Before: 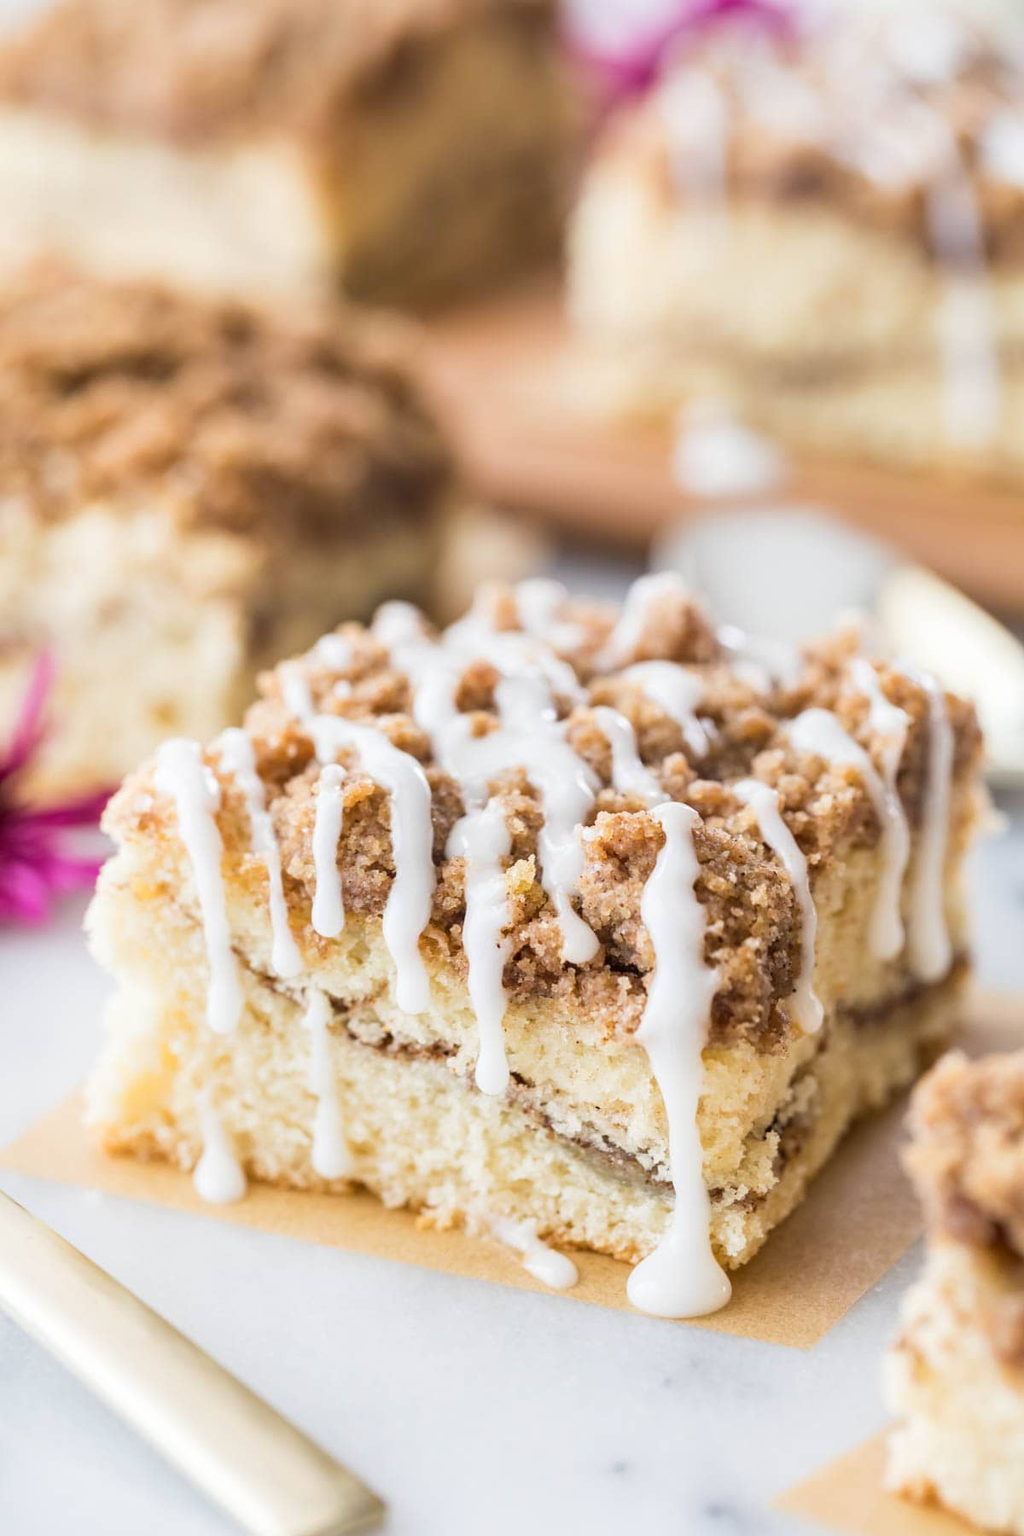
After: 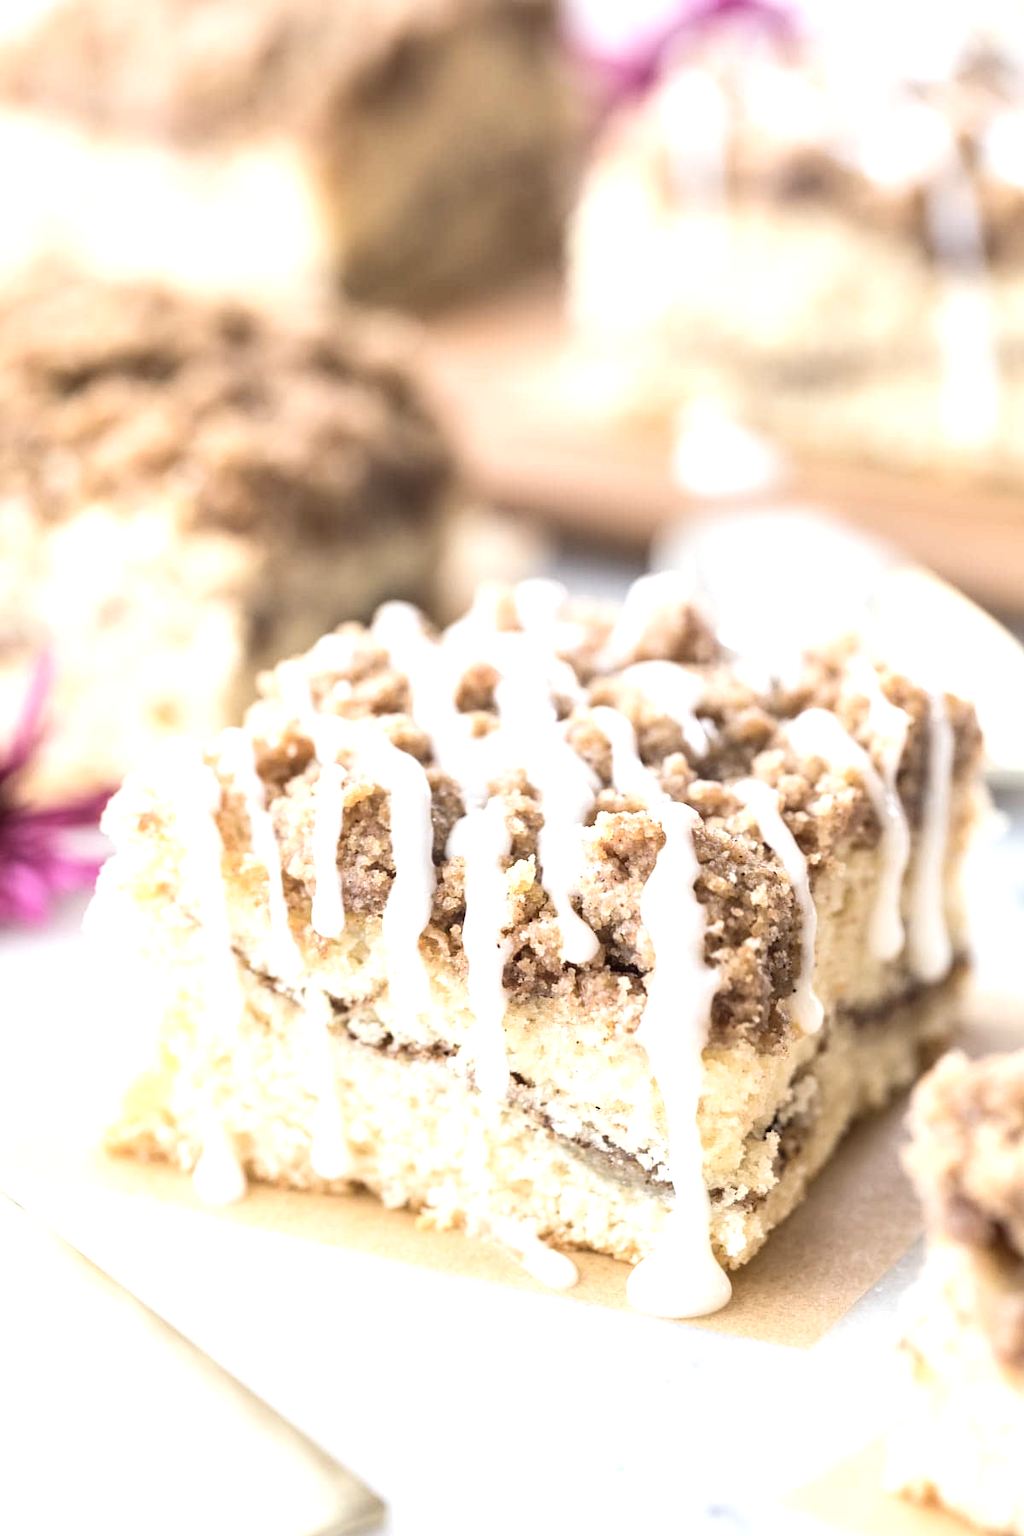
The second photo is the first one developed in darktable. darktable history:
exposure: black level correction 0, exposure 0.7 EV, compensate highlight preservation false
contrast brightness saturation: contrast 0.1, saturation -0.3
